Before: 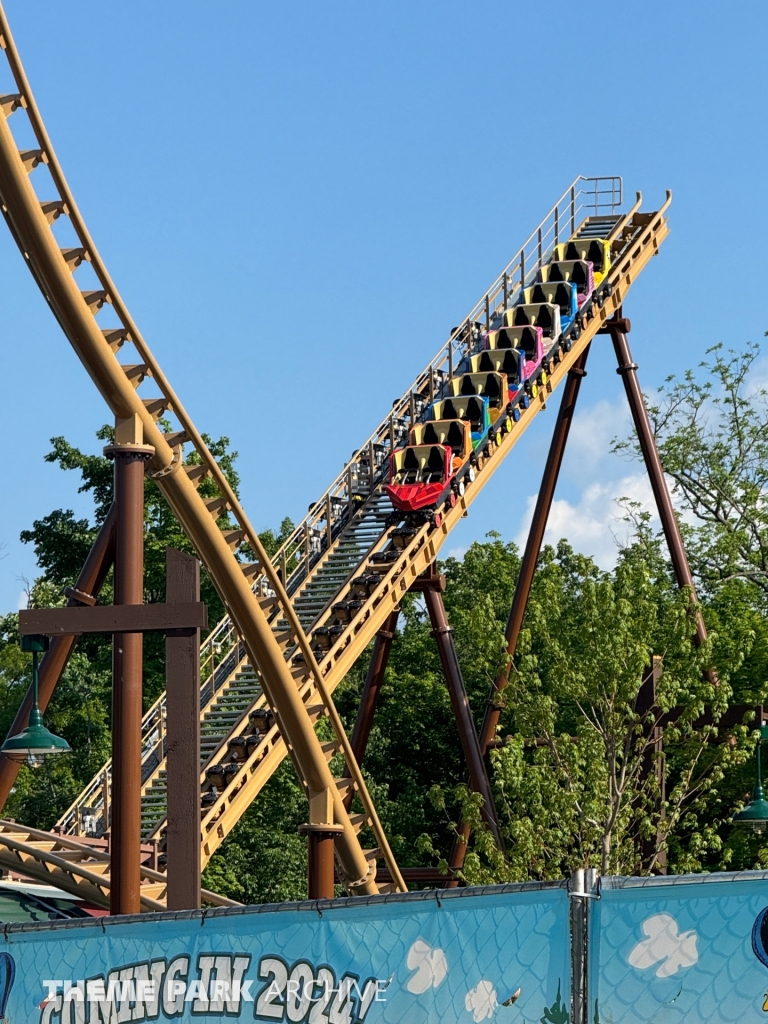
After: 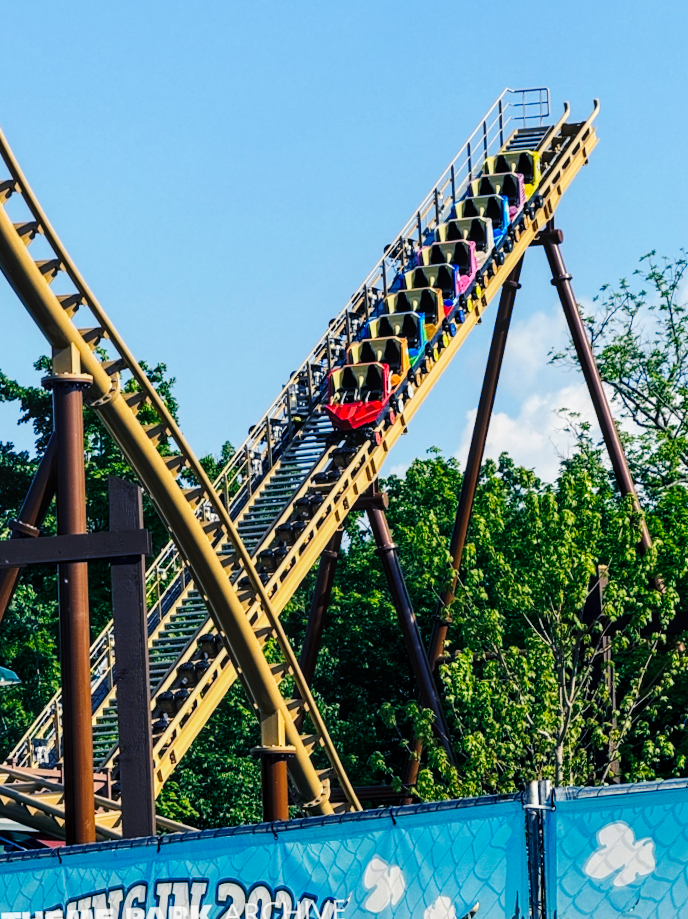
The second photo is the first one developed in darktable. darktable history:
color balance rgb: shadows lift › luminance -40.813%, shadows lift › chroma 14.342%, shadows lift › hue 257.26°, linear chroma grading › global chroma 9.121%, perceptual saturation grading › global saturation 2.416%, saturation formula JzAzBz (2021)
local contrast: on, module defaults
base curve: curves: ch0 [(0, 0) (0.036, 0.025) (0.121, 0.166) (0.206, 0.329) (0.605, 0.79) (1, 1)], preserve colors none
crop and rotate: angle 2.21°, left 5.753%, top 5.701%
